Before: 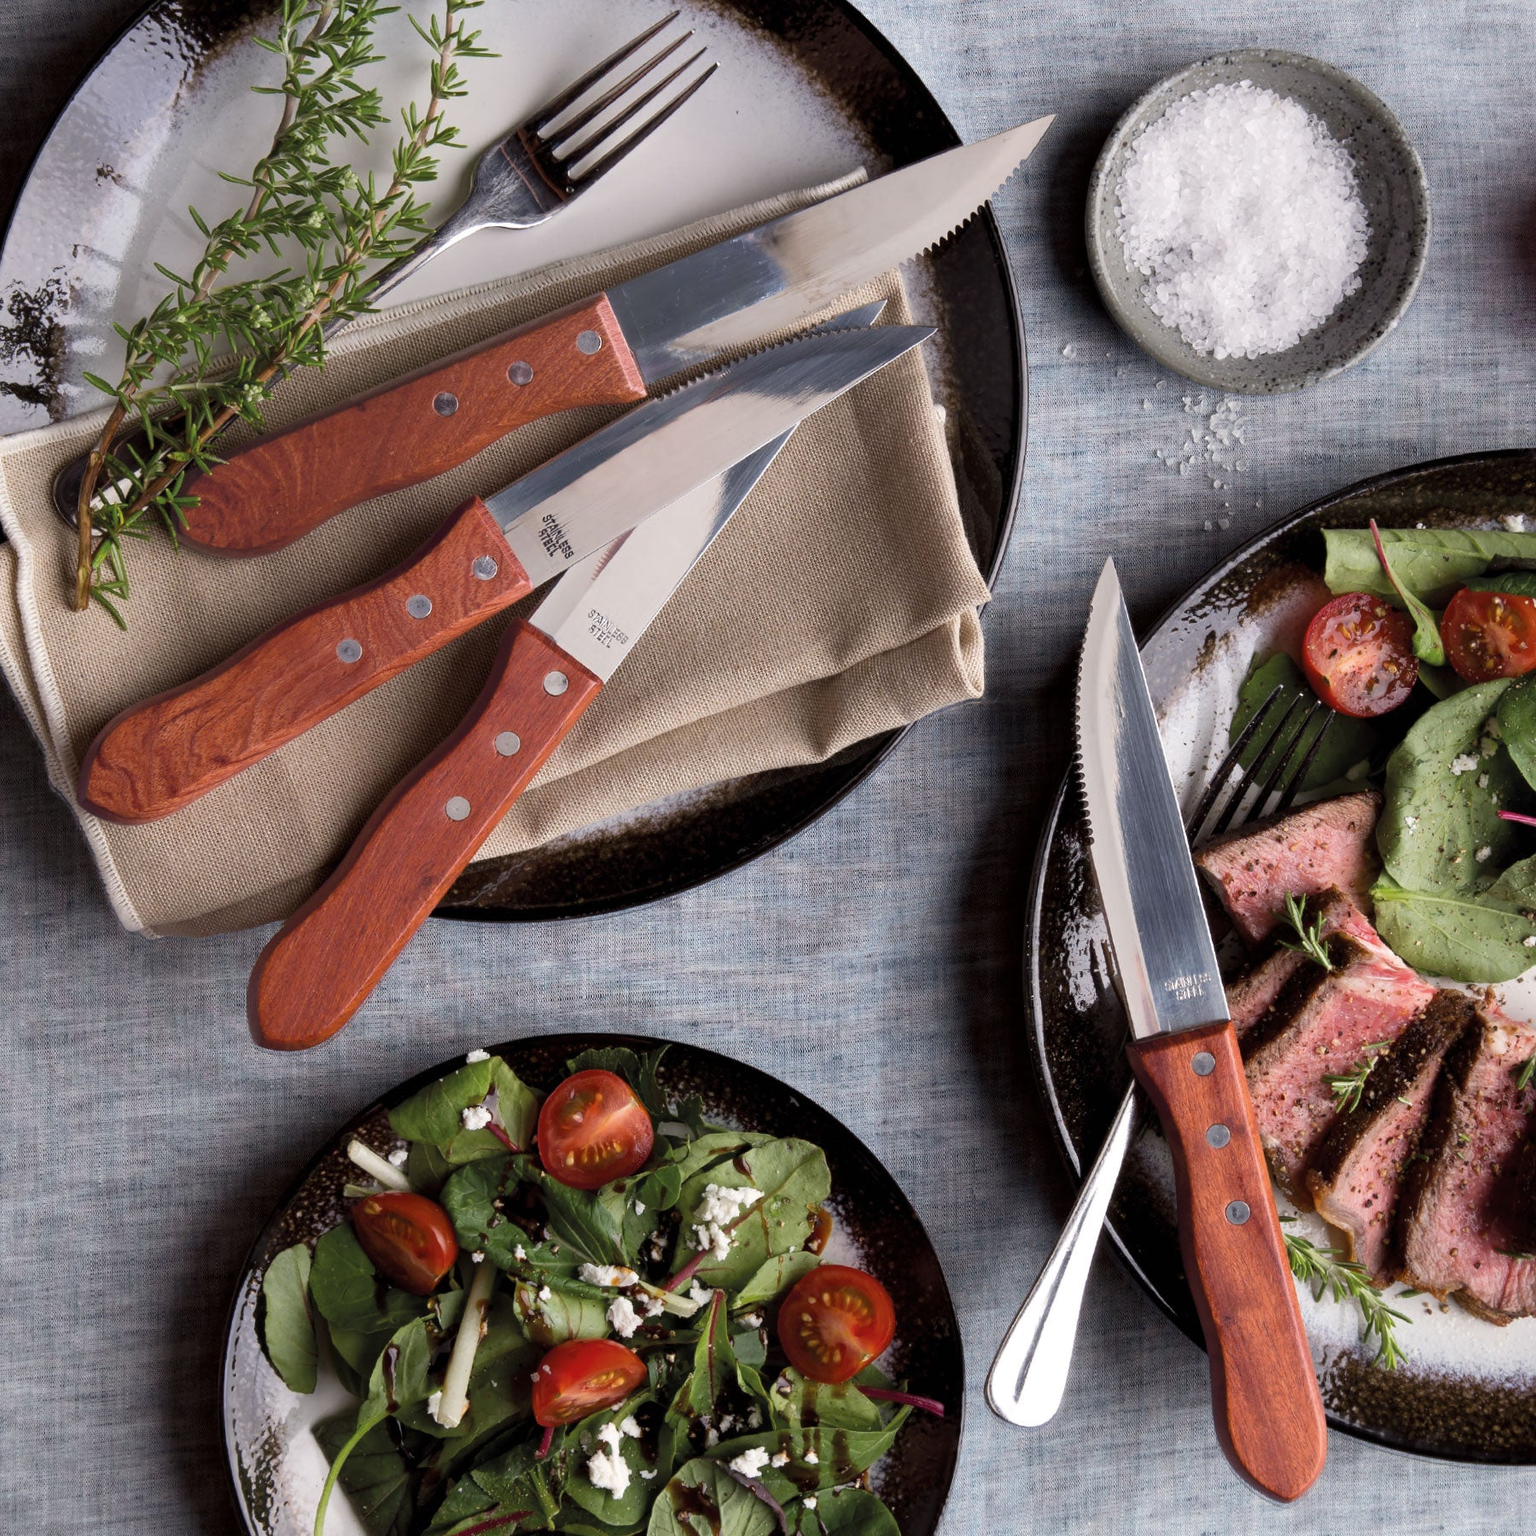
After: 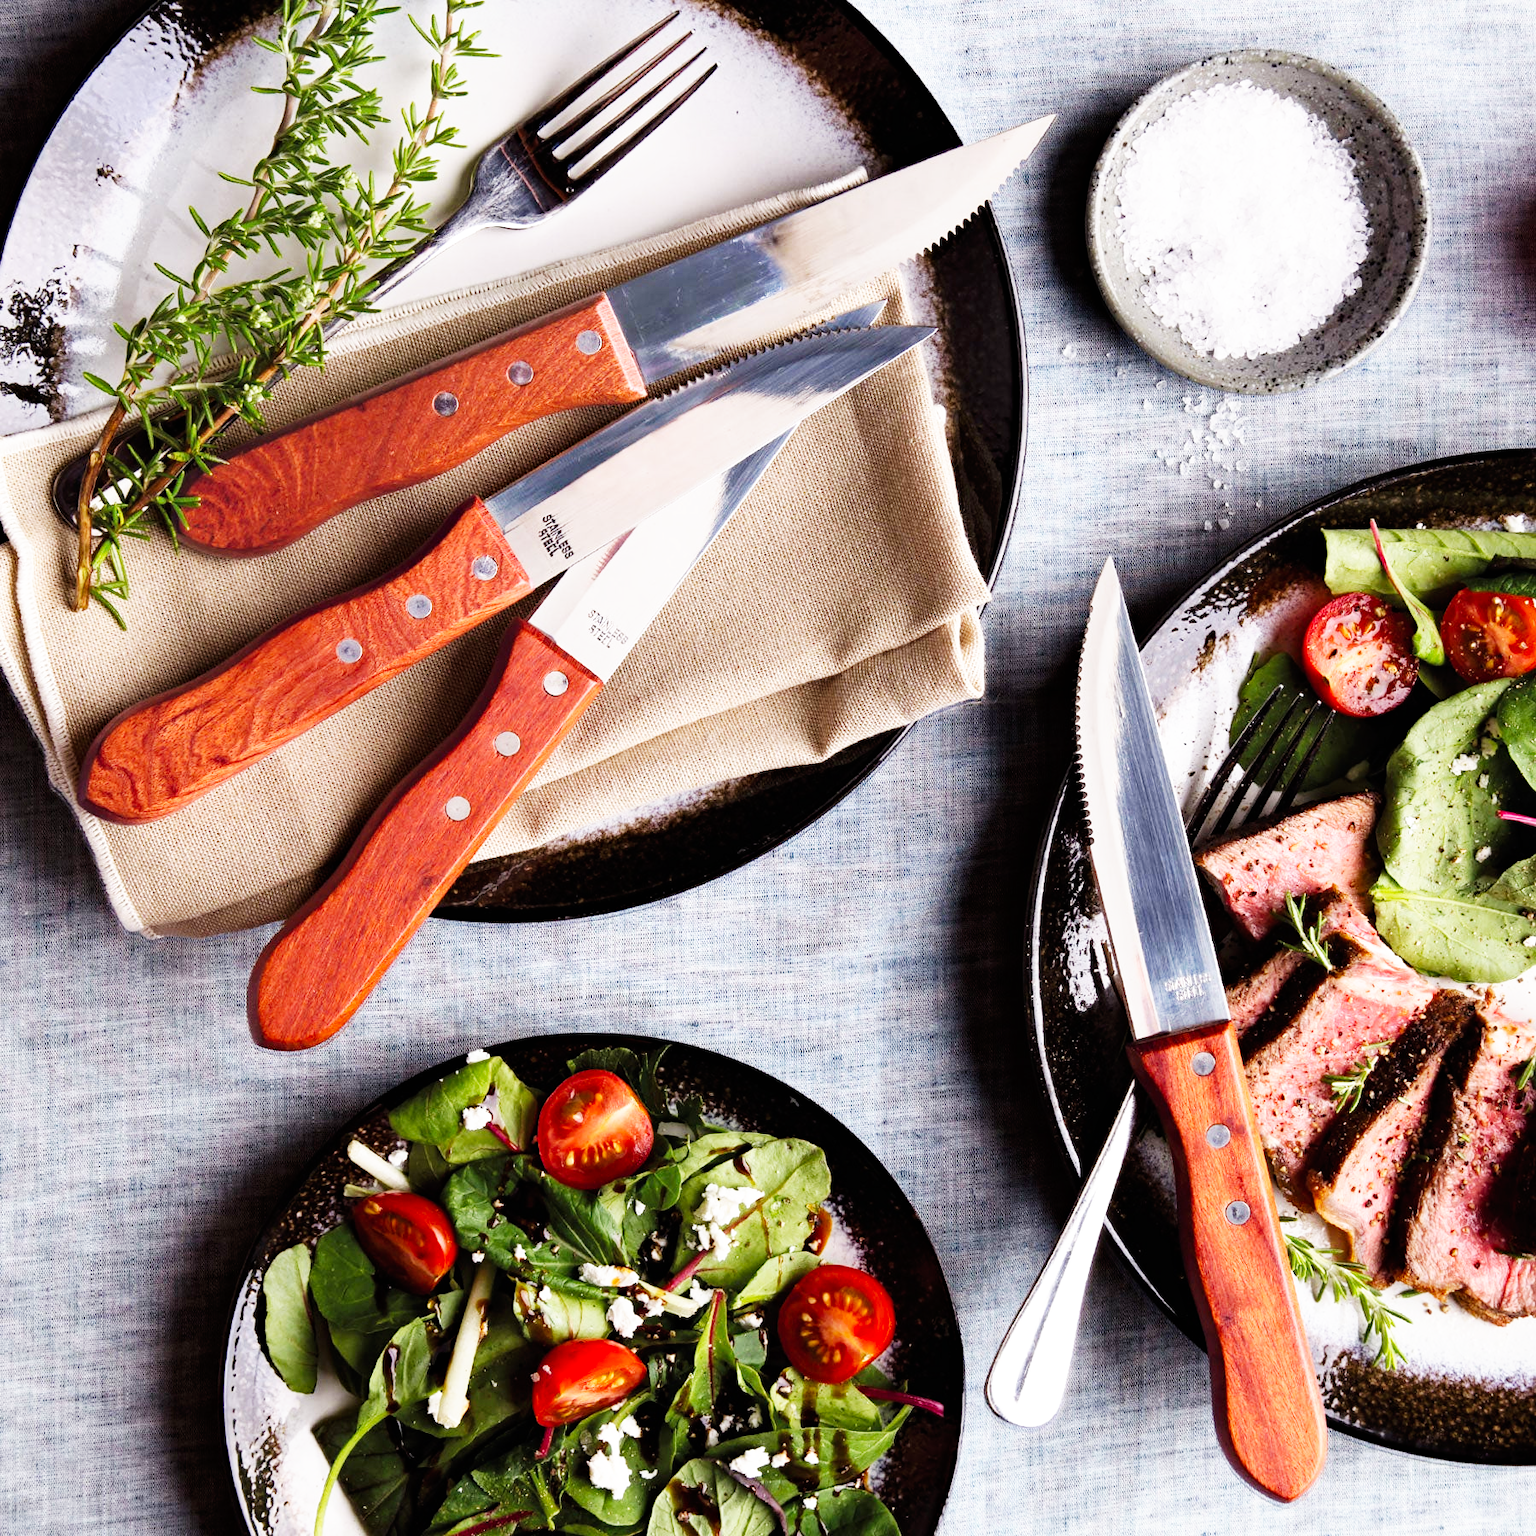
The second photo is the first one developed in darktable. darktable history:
haze removal: compatibility mode true, adaptive false
base curve: curves: ch0 [(0, 0) (0.007, 0.004) (0.027, 0.03) (0.046, 0.07) (0.207, 0.54) (0.442, 0.872) (0.673, 0.972) (1, 1)], preserve colors none
